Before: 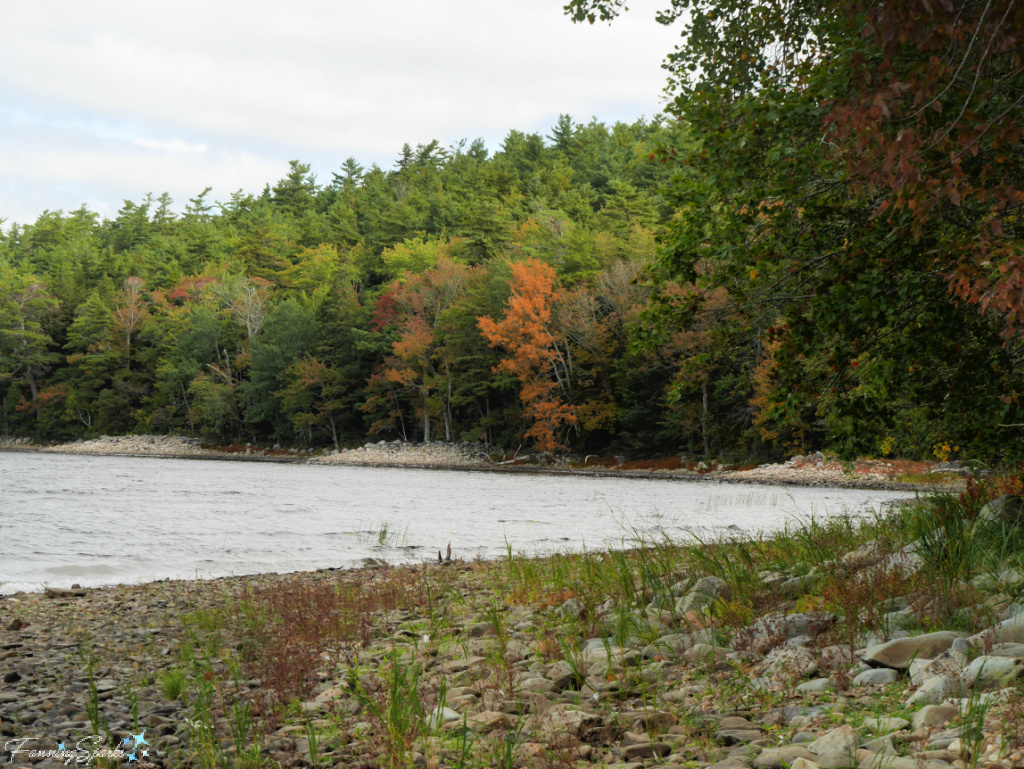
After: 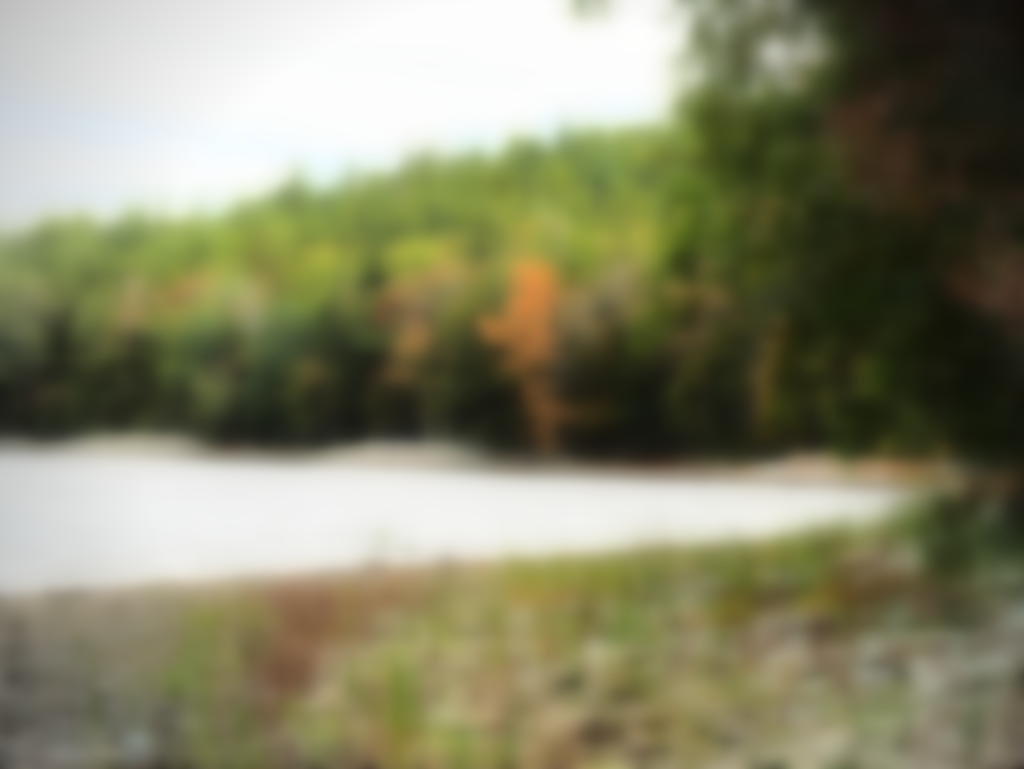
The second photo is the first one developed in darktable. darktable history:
lowpass: on, module defaults
vignetting: fall-off start 74.49%, fall-off radius 65.9%, brightness -0.628, saturation -0.68
exposure: compensate highlight preservation false
base curve: curves: ch0 [(0, 0) (0.028, 0.03) (0.121, 0.232) (0.46, 0.748) (0.859, 0.968) (1, 1)]
